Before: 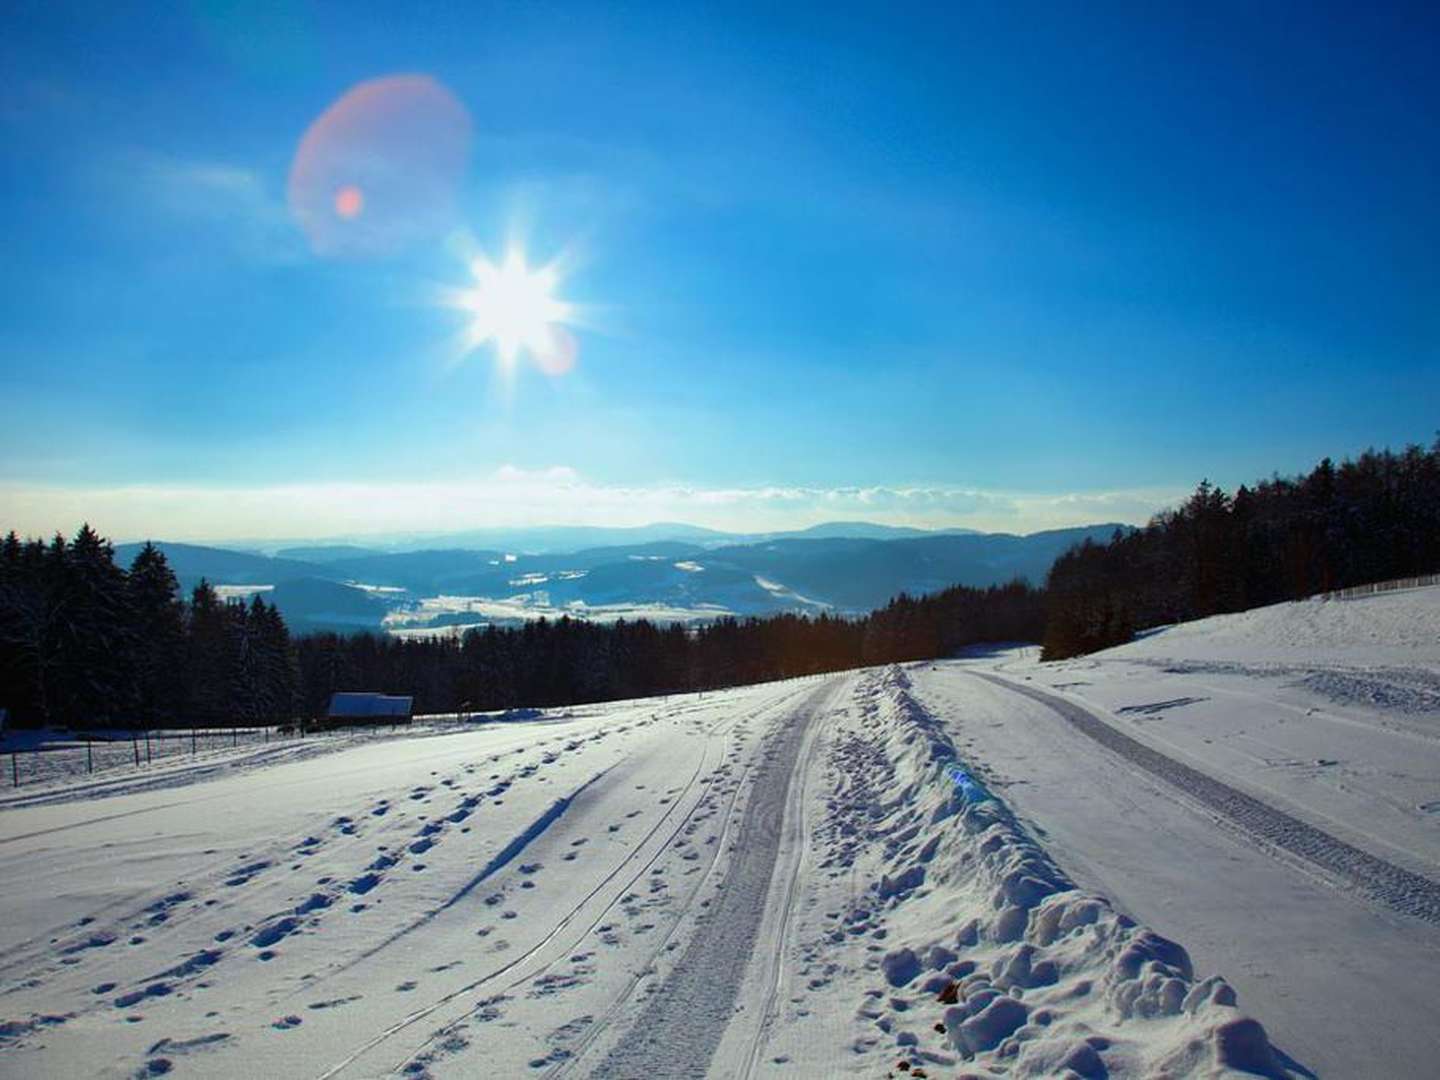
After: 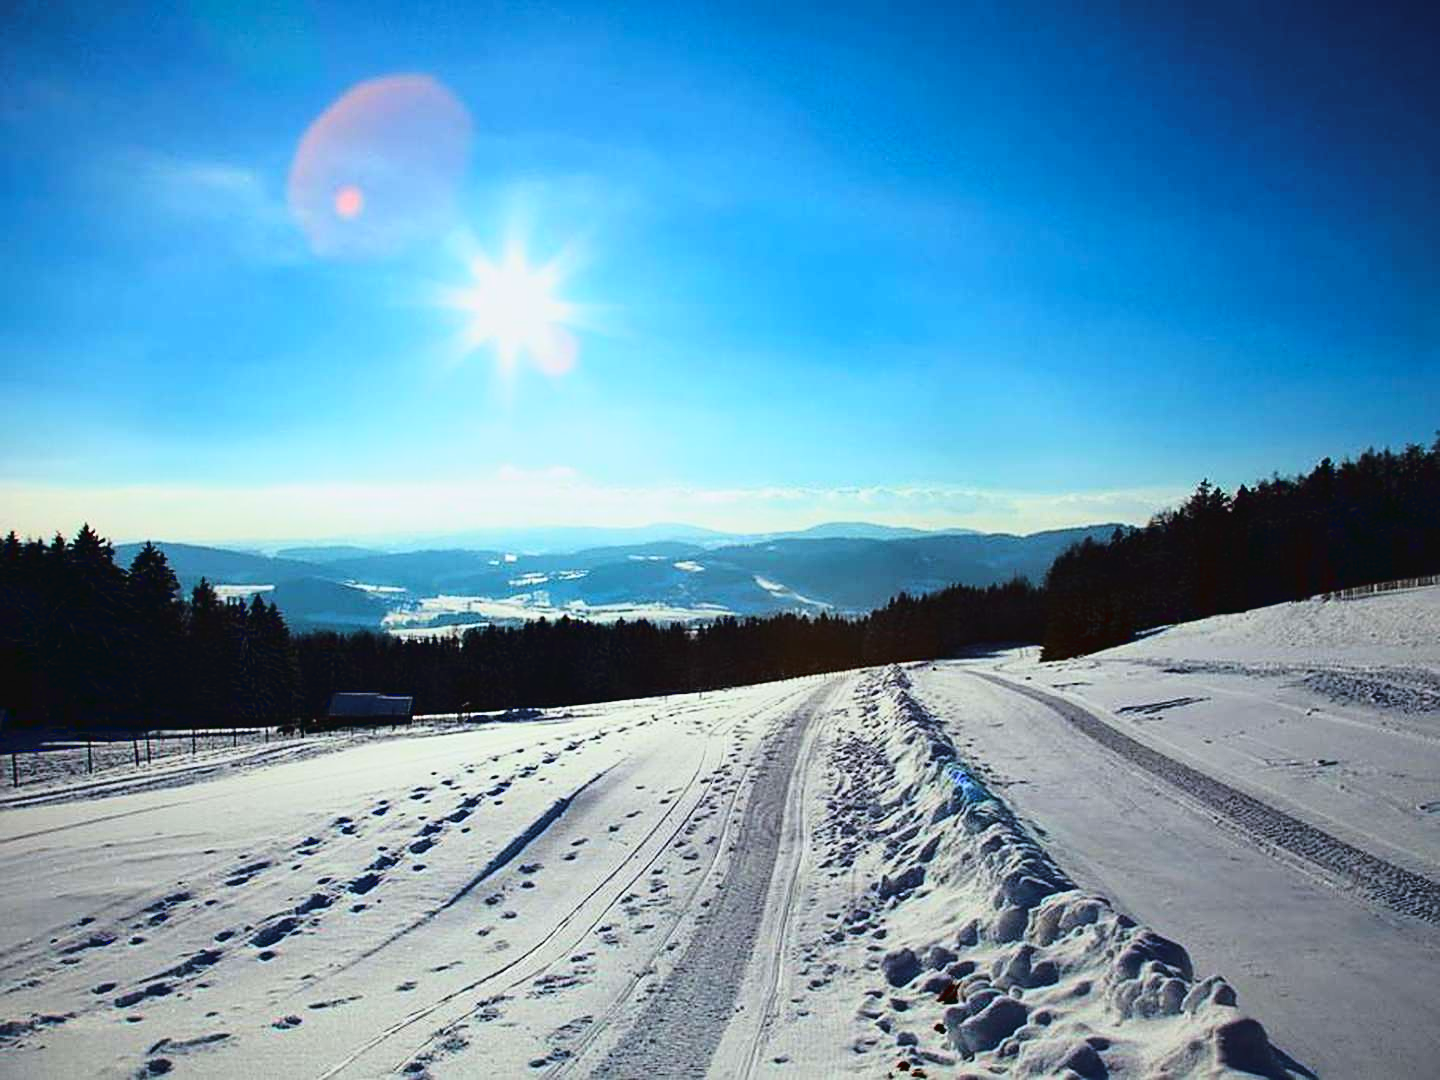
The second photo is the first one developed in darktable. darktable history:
tone curve: curves: ch0 [(0, 0.032) (0.078, 0.052) (0.236, 0.168) (0.43, 0.472) (0.508, 0.566) (0.66, 0.754) (0.79, 0.883) (0.994, 0.974)]; ch1 [(0, 0) (0.161, 0.092) (0.35, 0.33) (0.379, 0.401) (0.456, 0.456) (0.508, 0.501) (0.547, 0.531) (0.573, 0.563) (0.625, 0.602) (0.718, 0.734) (1, 1)]; ch2 [(0, 0) (0.369, 0.427) (0.44, 0.434) (0.502, 0.501) (0.54, 0.537) (0.586, 0.59) (0.621, 0.604) (1, 1)], color space Lab, linked channels, preserve colors none
sharpen: on, module defaults
